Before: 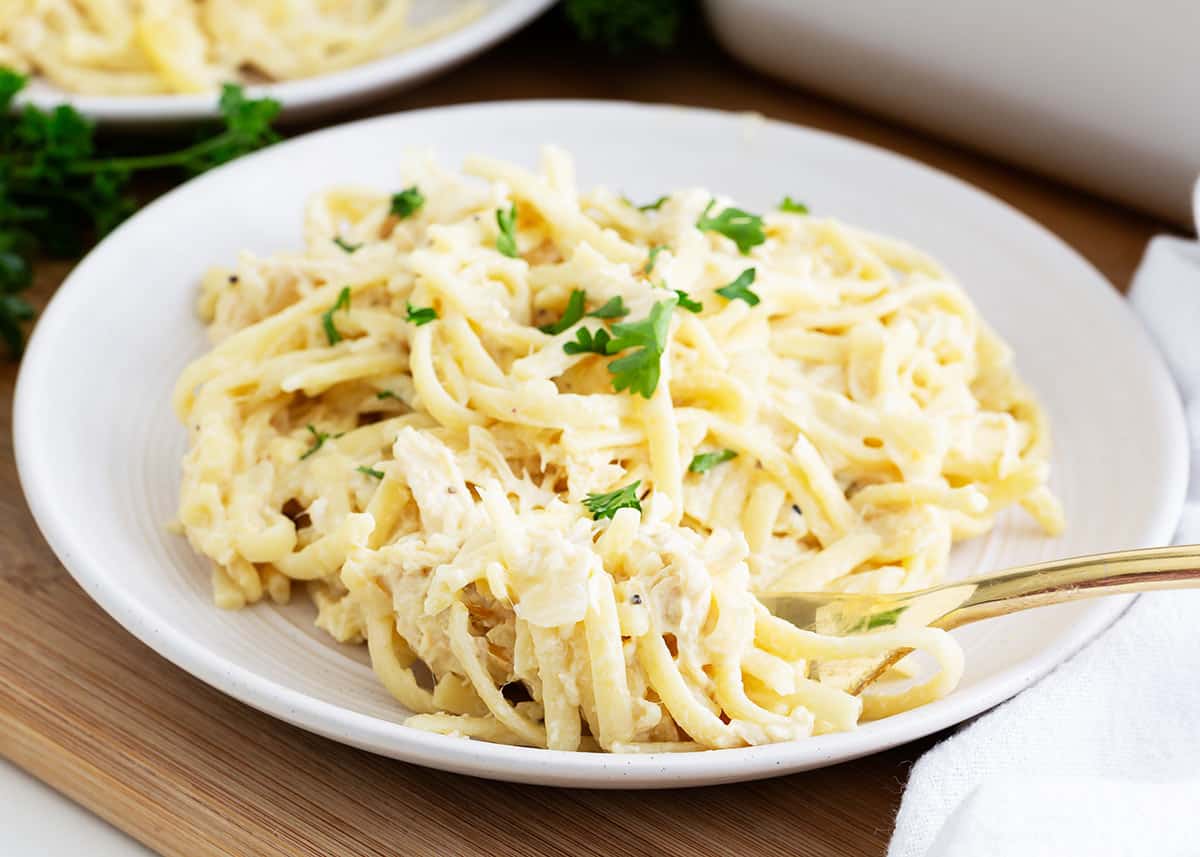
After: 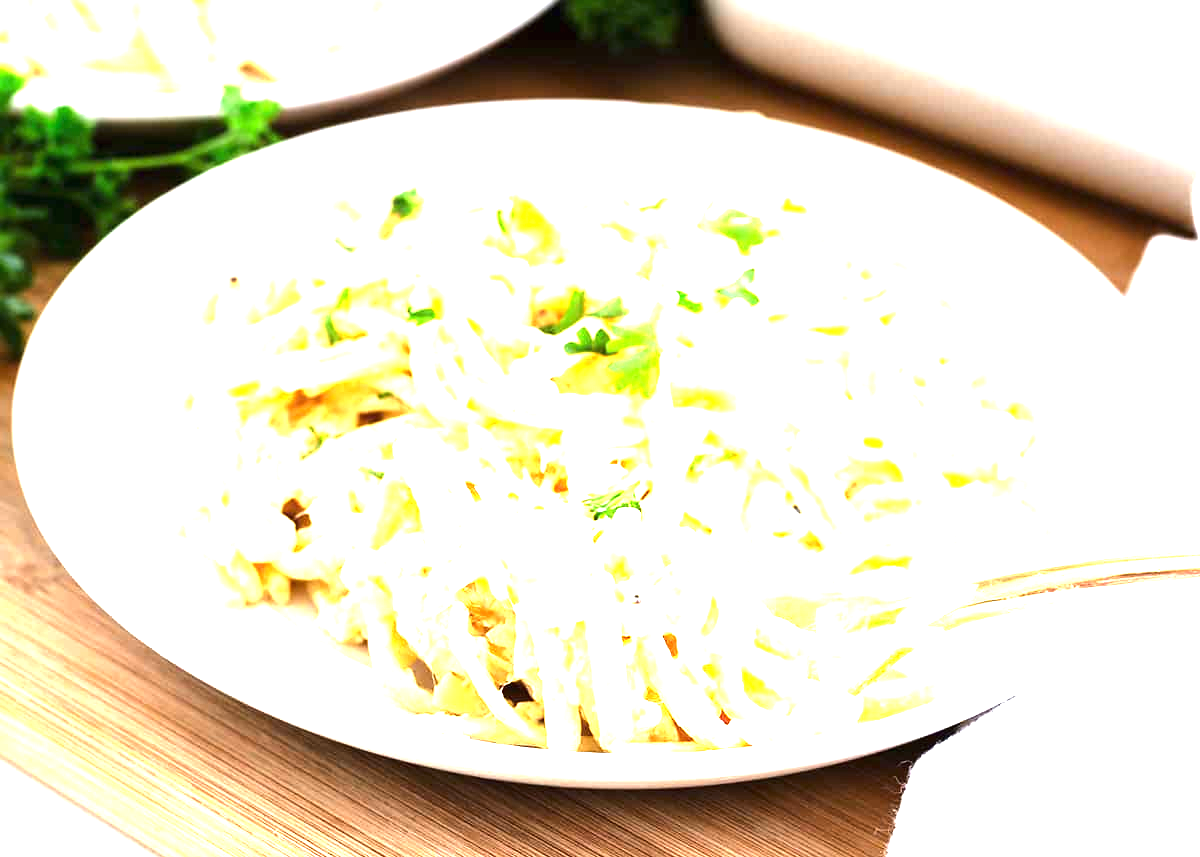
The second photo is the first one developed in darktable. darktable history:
exposure: black level correction 0, exposure 1.99 EV, compensate highlight preservation false
tone equalizer: -8 EV -0.431 EV, -7 EV -0.413 EV, -6 EV -0.353 EV, -5 EV -0.26 EV, -3 EV 0.194 EV, -2 EV 0.316 EV, -1 EV 0.379 EV, +0 EV 0.43 EV, edges refinement/feathering 500, mask exposure compensation -1.57 EV, preserve details no
